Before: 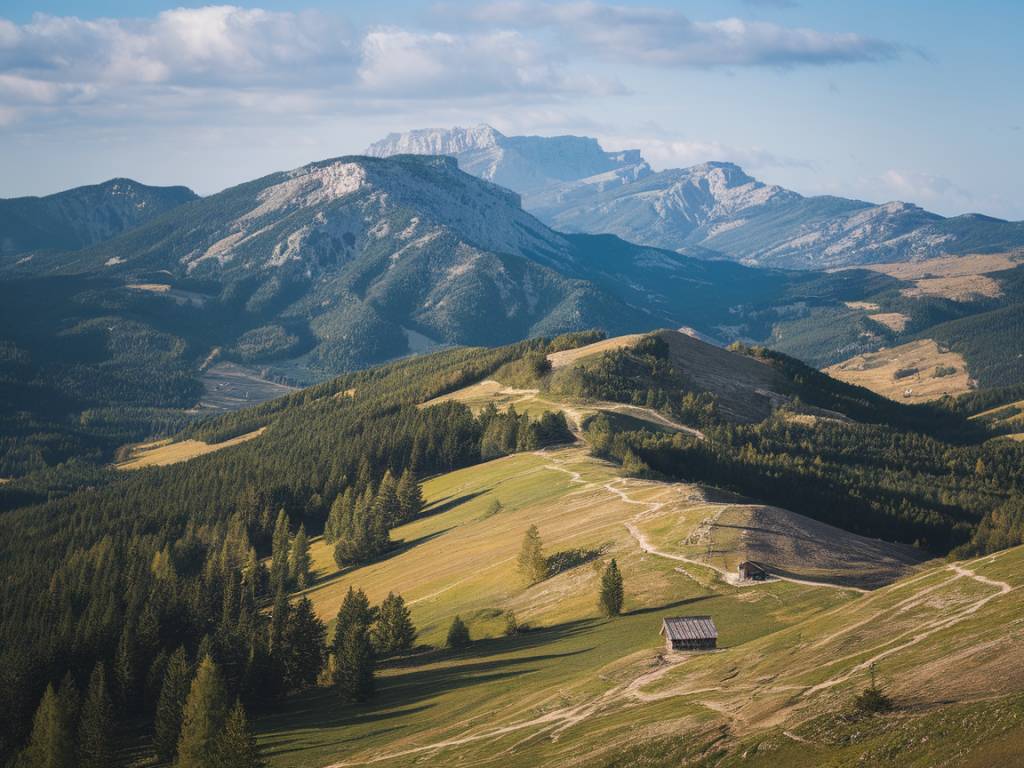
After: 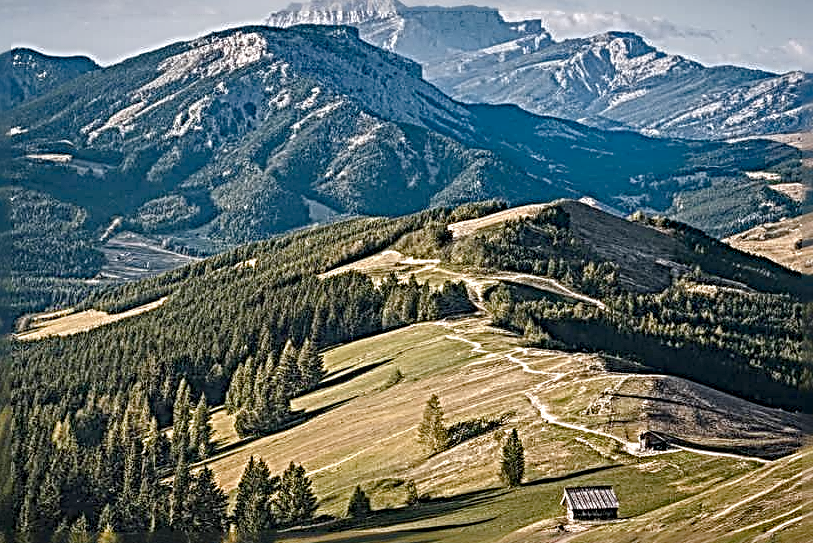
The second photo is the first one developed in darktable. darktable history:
color balance rgb: shadows lift › chroma 1%, shadows lift › hue 113°, highlights gain › chroma 0.2%, highlights gain › hue 333°, perceptual saturation grading › global saturation 20%, perceptual saturation grading › highlights -50%, perceptual saturation grading › shadows 25%, contrast -10%
crop: left 9.712%, top 16.928%, right 10.845%, bottom 12.332%
sharpen: radius 4.001, amount 2
shadows and highlights: white point adjustment 0.1, highlights -70, soften with gaussian
local contrast: detail 160%
